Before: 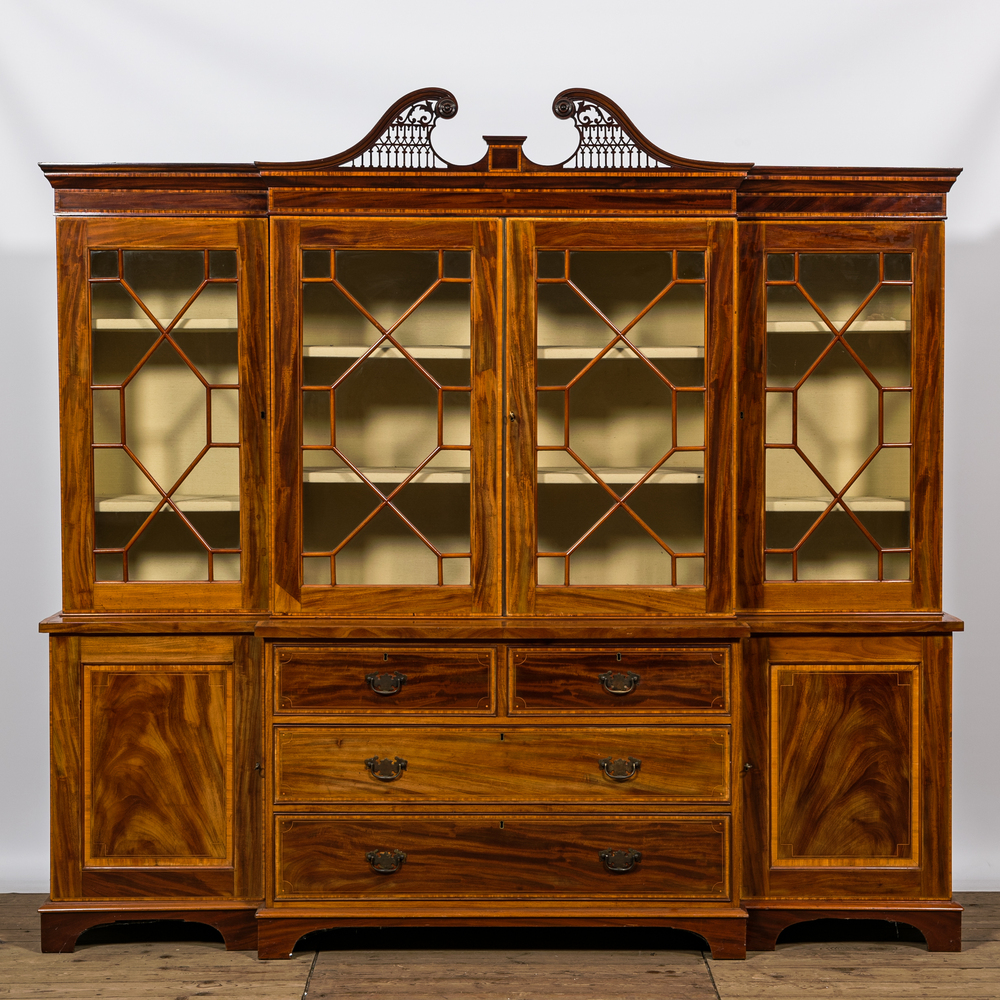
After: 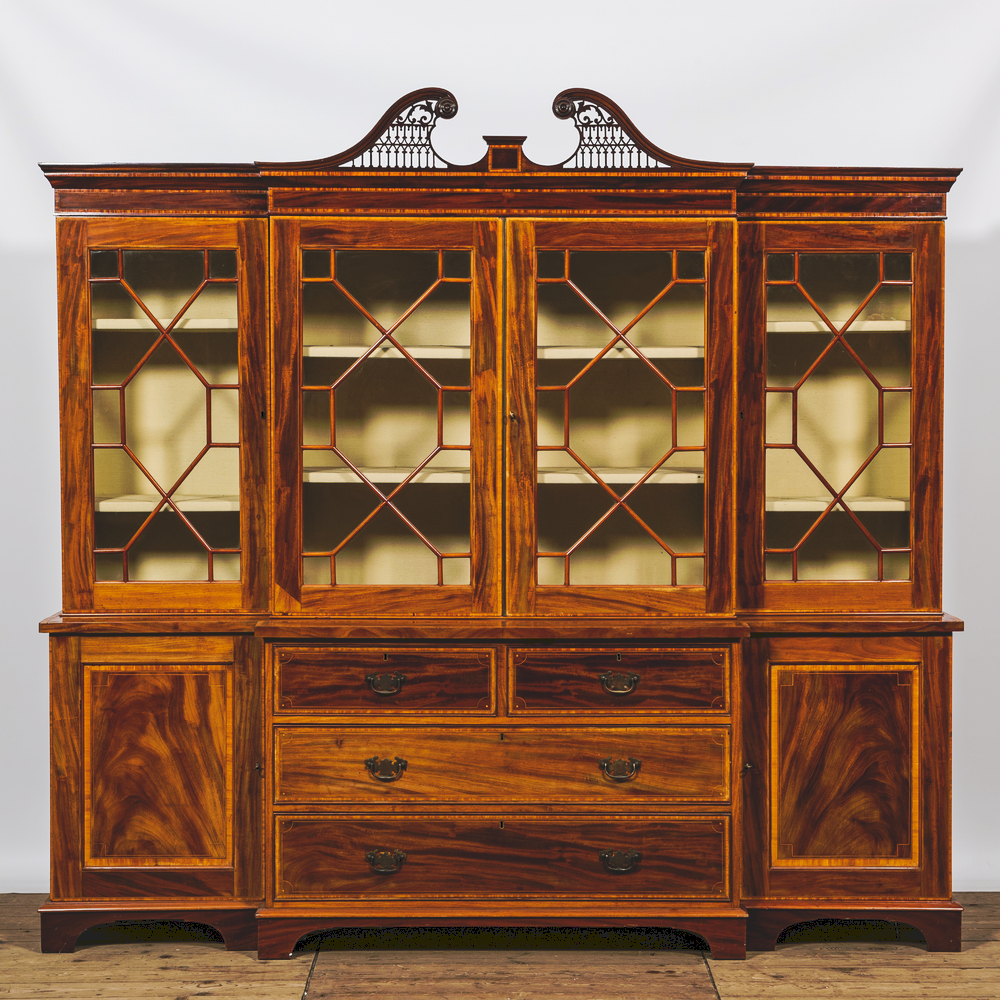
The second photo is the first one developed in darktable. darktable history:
tone curve: curves: ch0 [(0, 0) (0.003, 0.126) (0.011, 0.129) (0.025, 0.129) (0.044, 0.136) (0.069, 0.145) (0.1, 0.162) (0.136, 0.182) (0.177, 0.211) (0.224, 0.254) (0.277, 0.307) (0.335, 0.366) (0.399, 0.441) (0.468, 0.533) (0.543, 0.624) (0.623, 0.702) (0.709, 0.774) (0.801, 0.835) (0.898, 0.904) (1, 1)], preserve colors none
